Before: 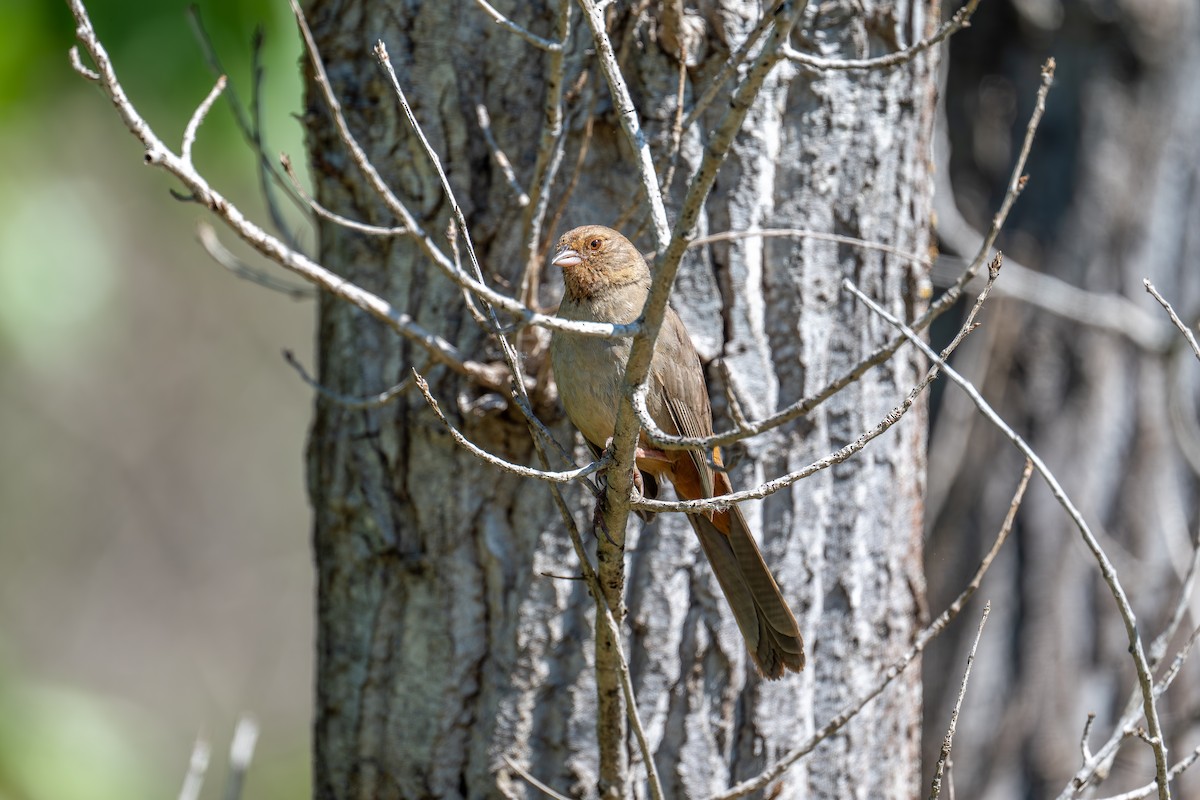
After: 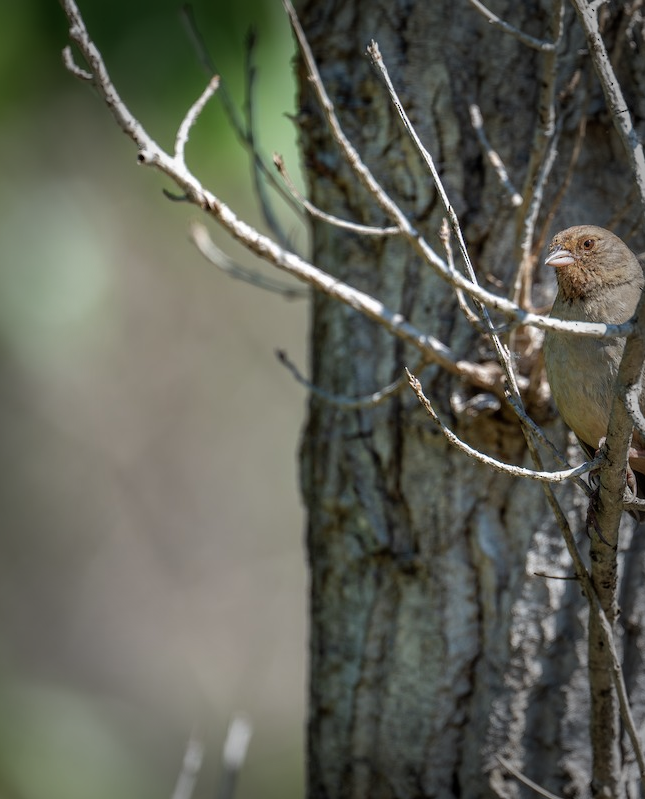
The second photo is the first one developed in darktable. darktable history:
vignetting: fall-off start 66.7%, fall-off radius 39.74%, brightness -0.576, saturation -0.258, automatic ratio true, width/height ratio 0.671, dithering 16-bit output
crop: left 0.587%, right 45.588%, bottom 0.086%
